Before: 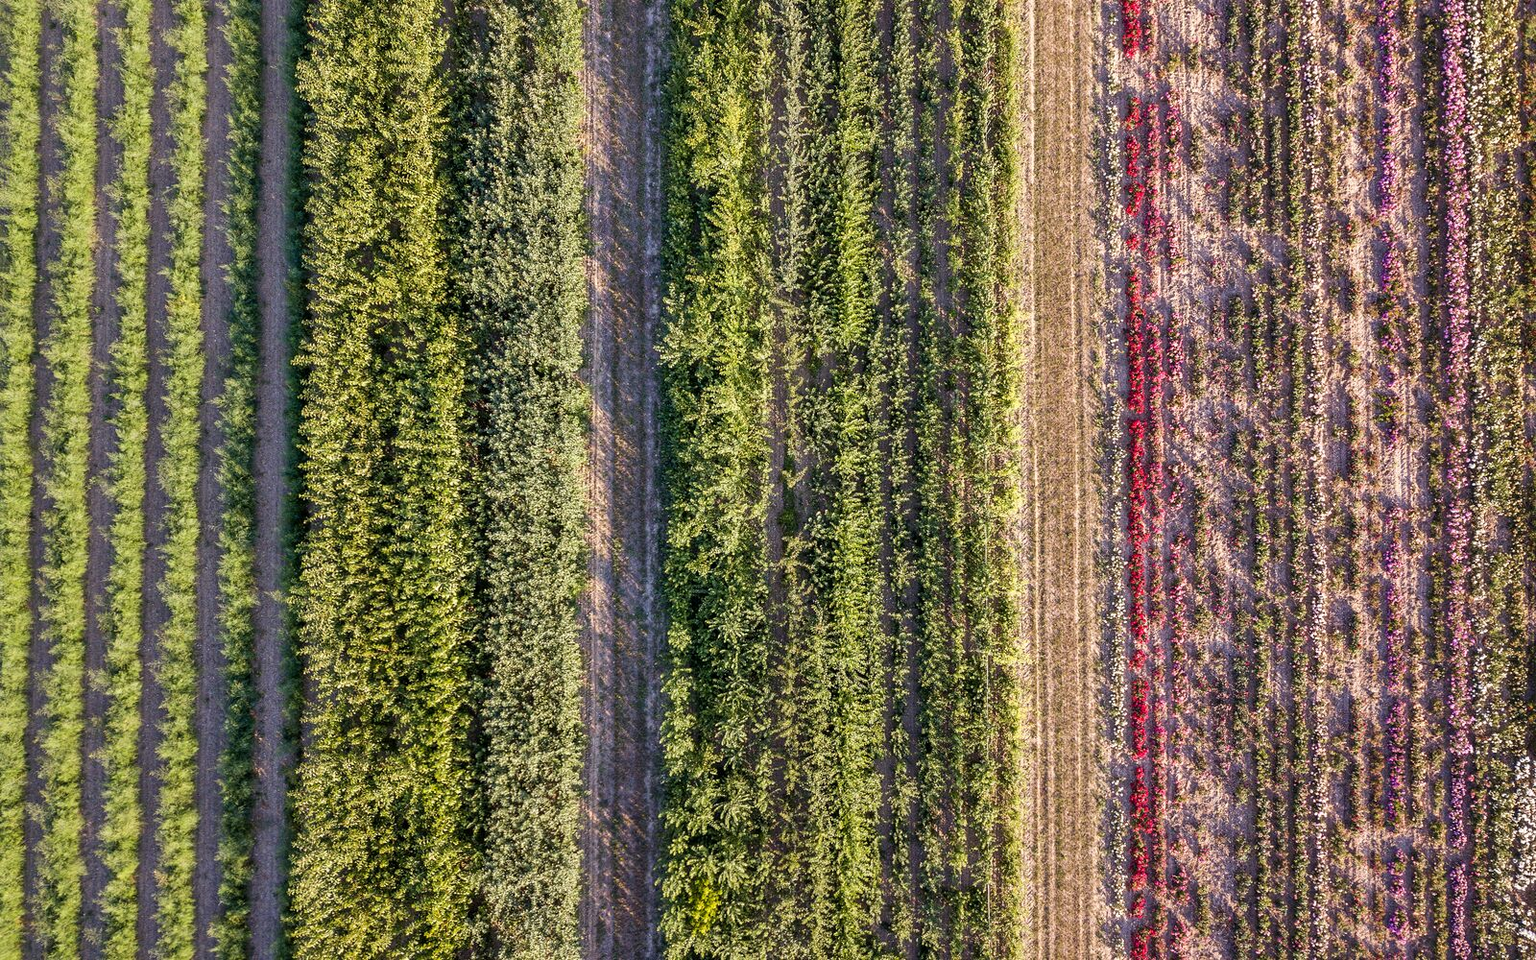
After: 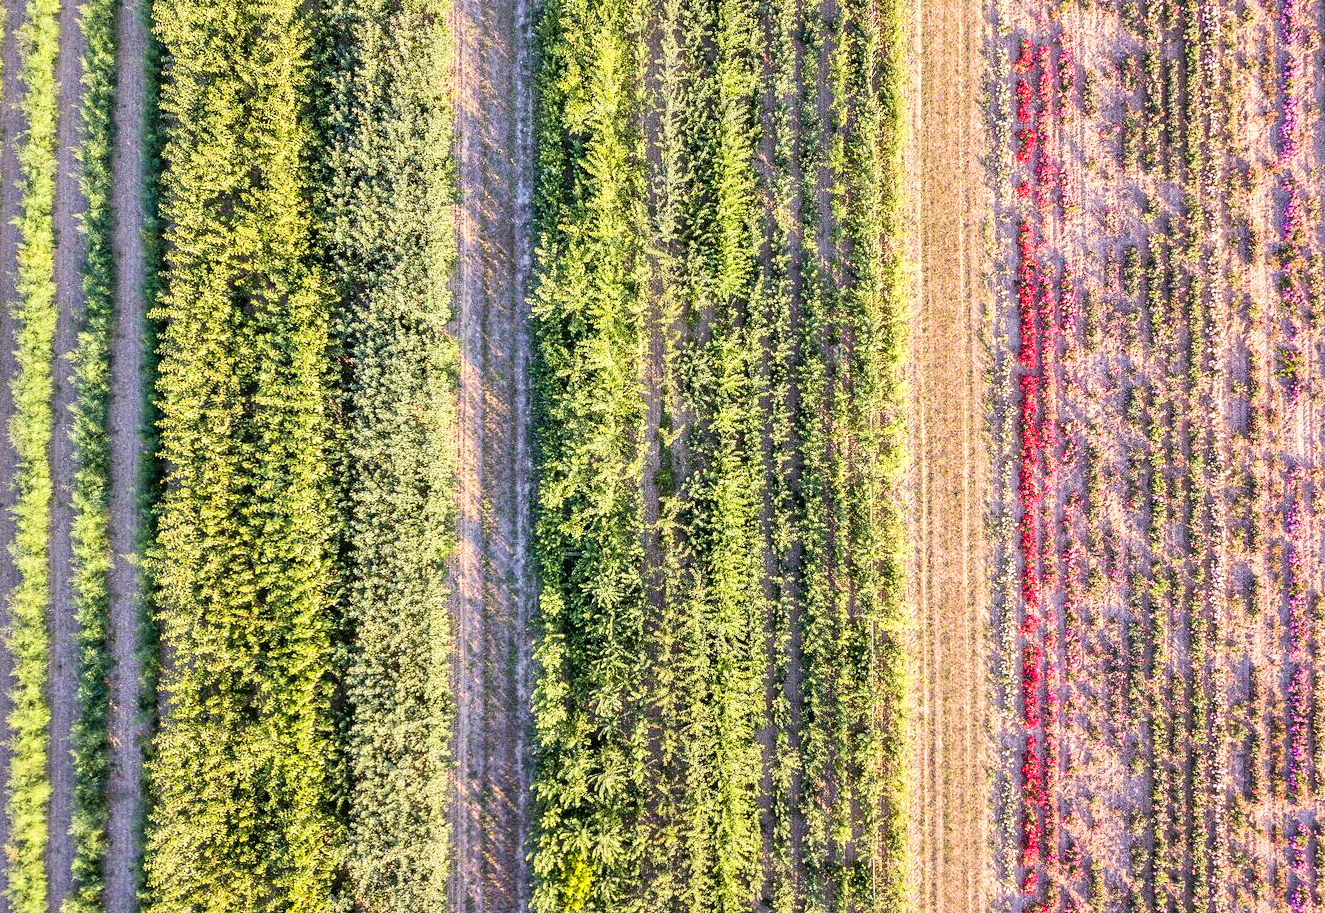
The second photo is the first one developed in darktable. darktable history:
crop: left 9.788%, top 6.254%, right 7.345%, bottom 2.437%
tone equalizer: -7 EV 0.152 EV, -6 EV 0.602 EV, -5 EV 1.15 EV, -4 EV 1.33 EV, -3 EV 1.12 EV, -2 EV 0.6 EV, -1 EV 0.159 EV, edges refinement/feathering 500, mask exposure compensation -1.57 EV, preserve details guided filter
